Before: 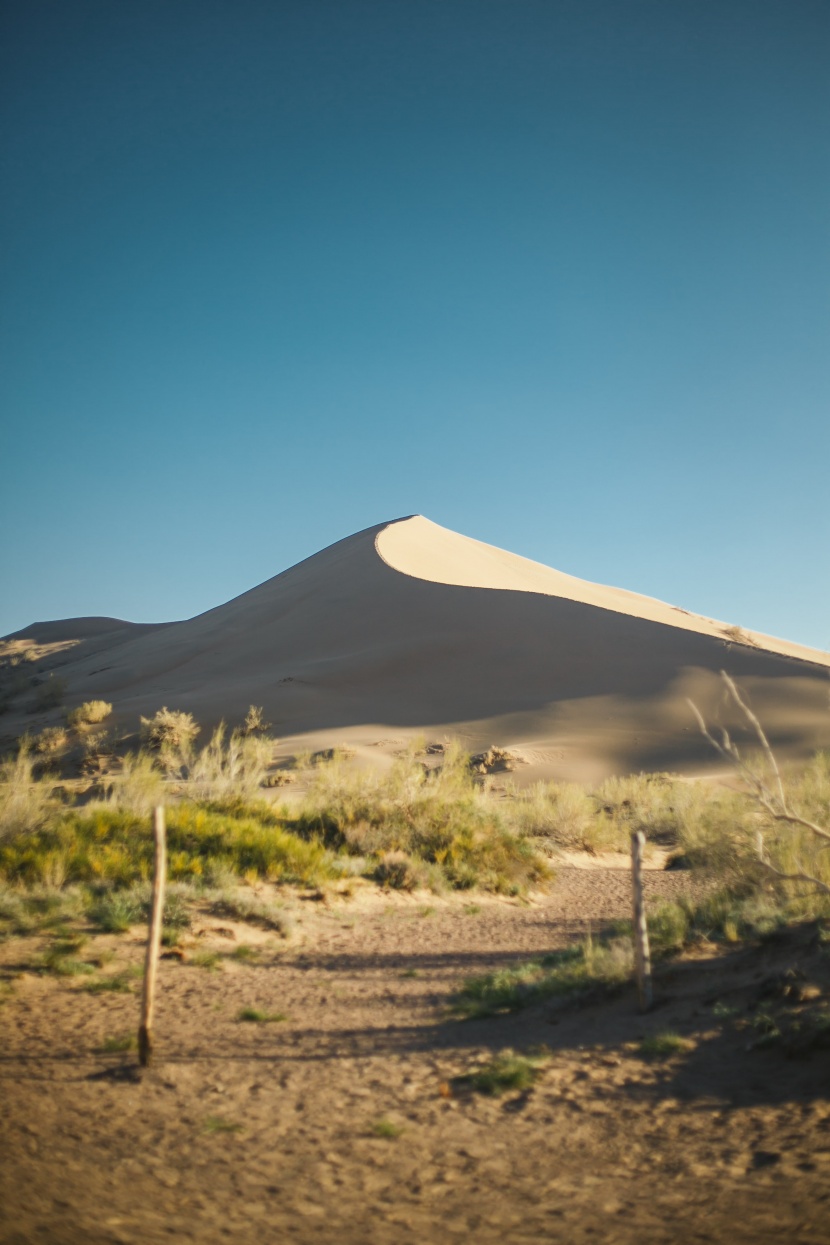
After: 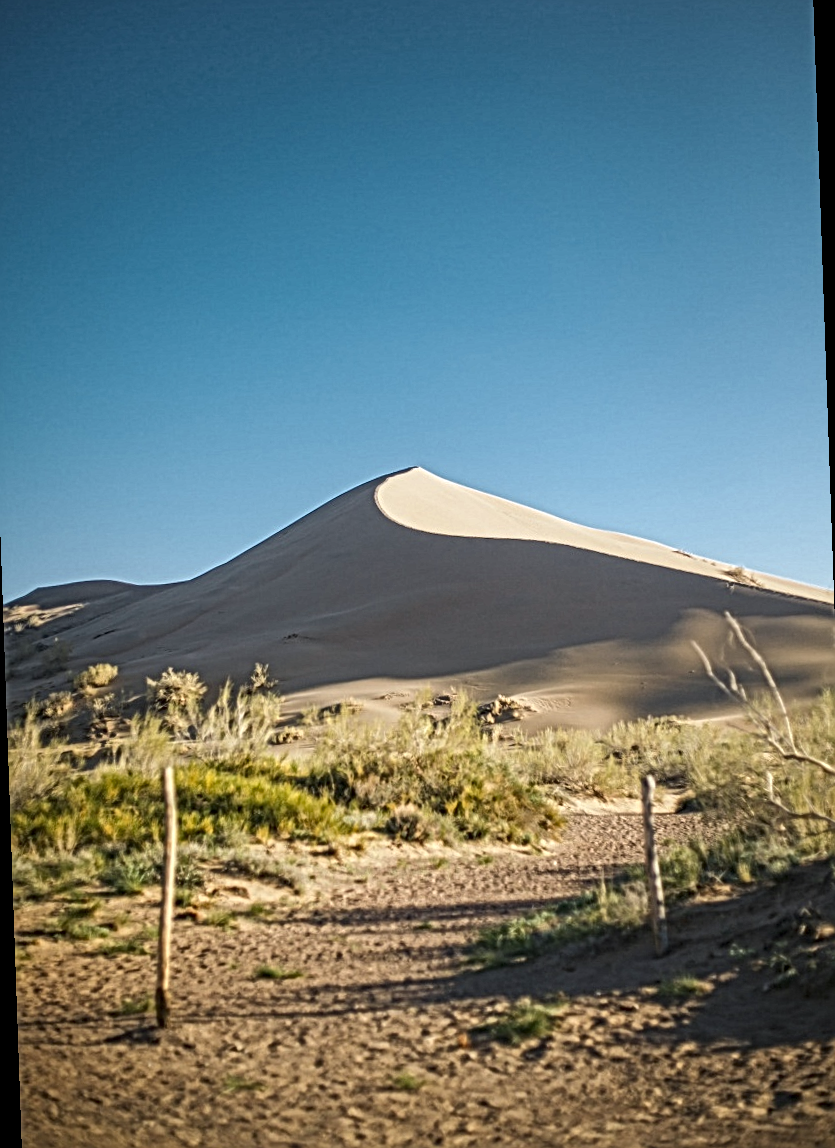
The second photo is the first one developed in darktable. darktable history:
white balance: red 0.984, blue 1.059
local contrast: mode bilateral grid, contrast 20, coarseness 3, detail 300%, midtone range 0.2
rotate and perspective: rotation -2°, crop left 0.022, crop right 0.978, crop top 0.049, crop bottom 0.951
